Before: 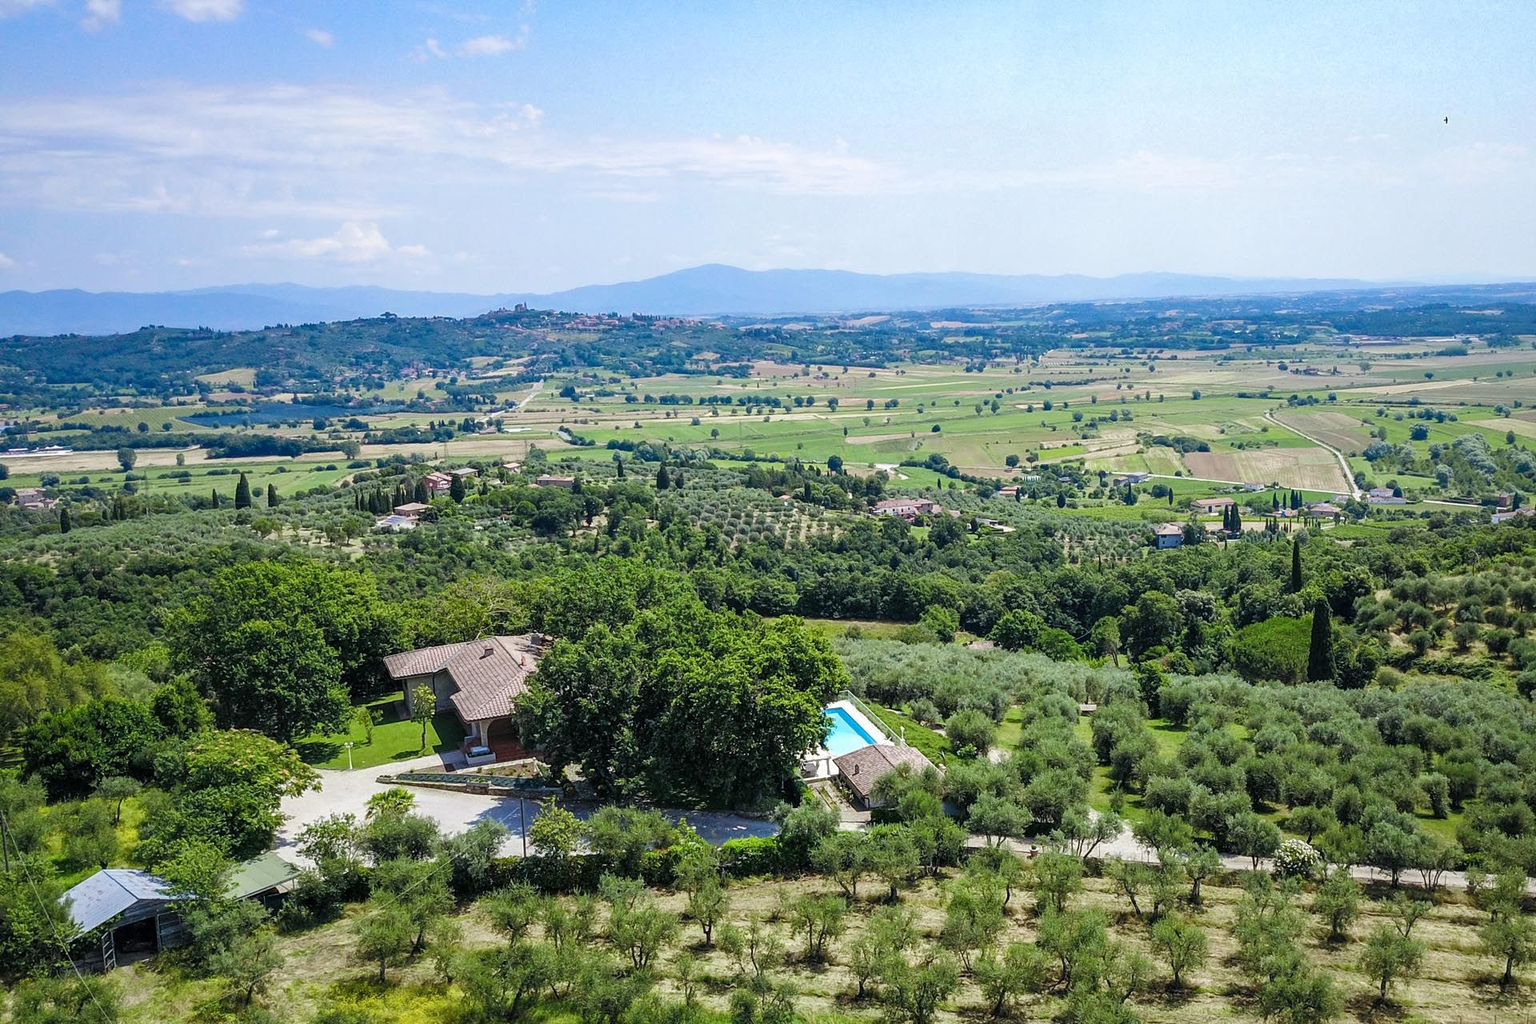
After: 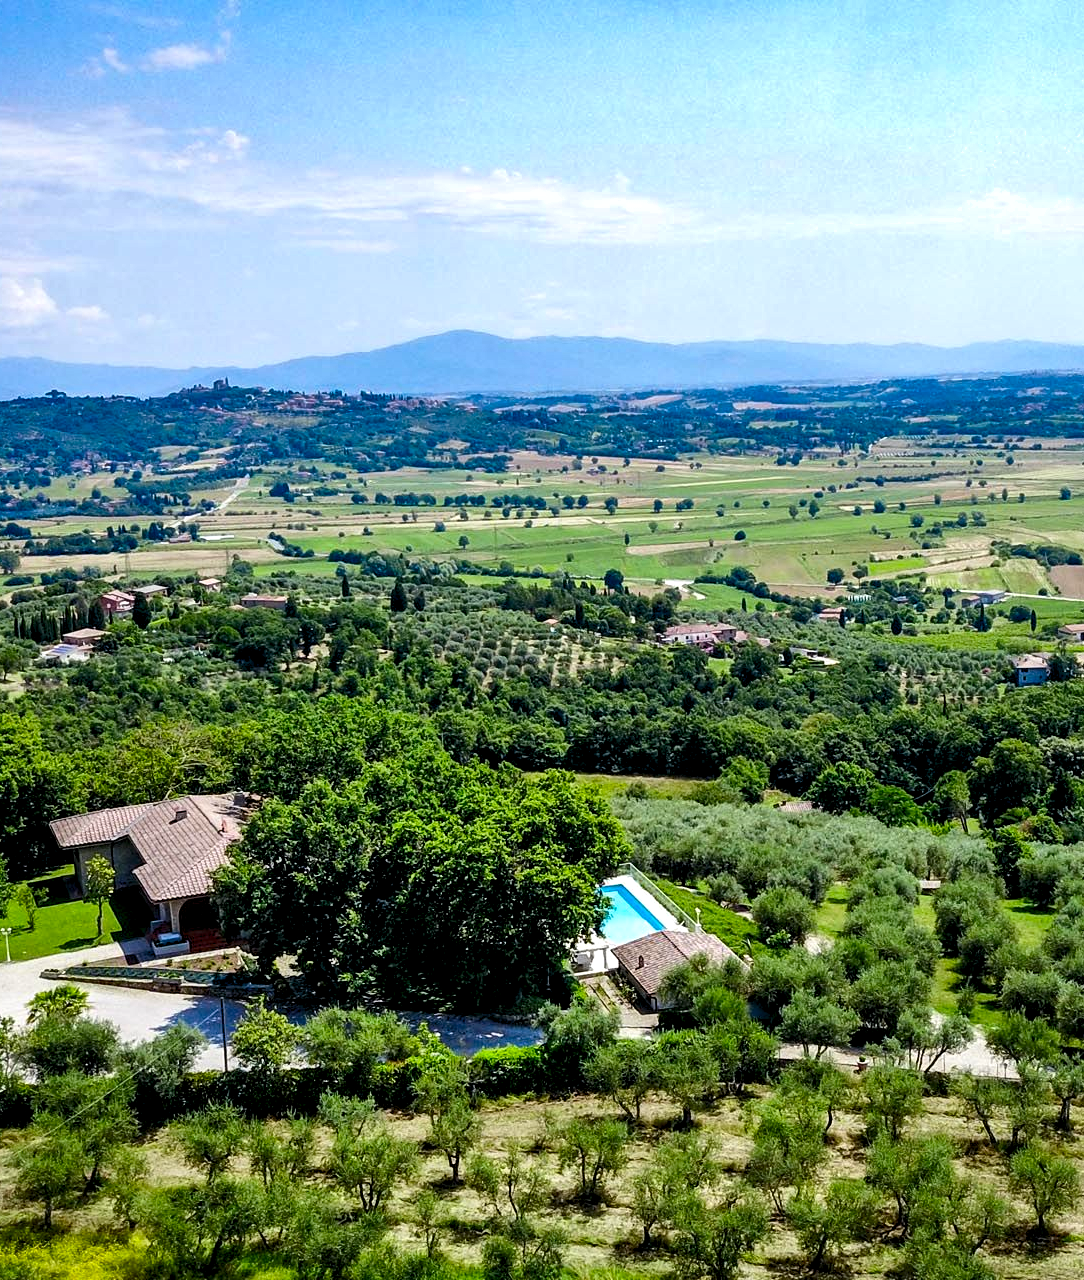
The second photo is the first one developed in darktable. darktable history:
contrast brightness saturation: contrast 0.118, brightness -0.12, saturation 0.201
levels: levels [0.016, 0.484, 0.953]
exposure: black level correction 0.01, exposure 0.015 EV, compensate exposure bias true, compensate highlight preservation false
shadows and highlights: shadows 58.83, highlights color adjustment 49.75%, soften with gaussian
crop and rotate: left 22.421%, right 21.089%
